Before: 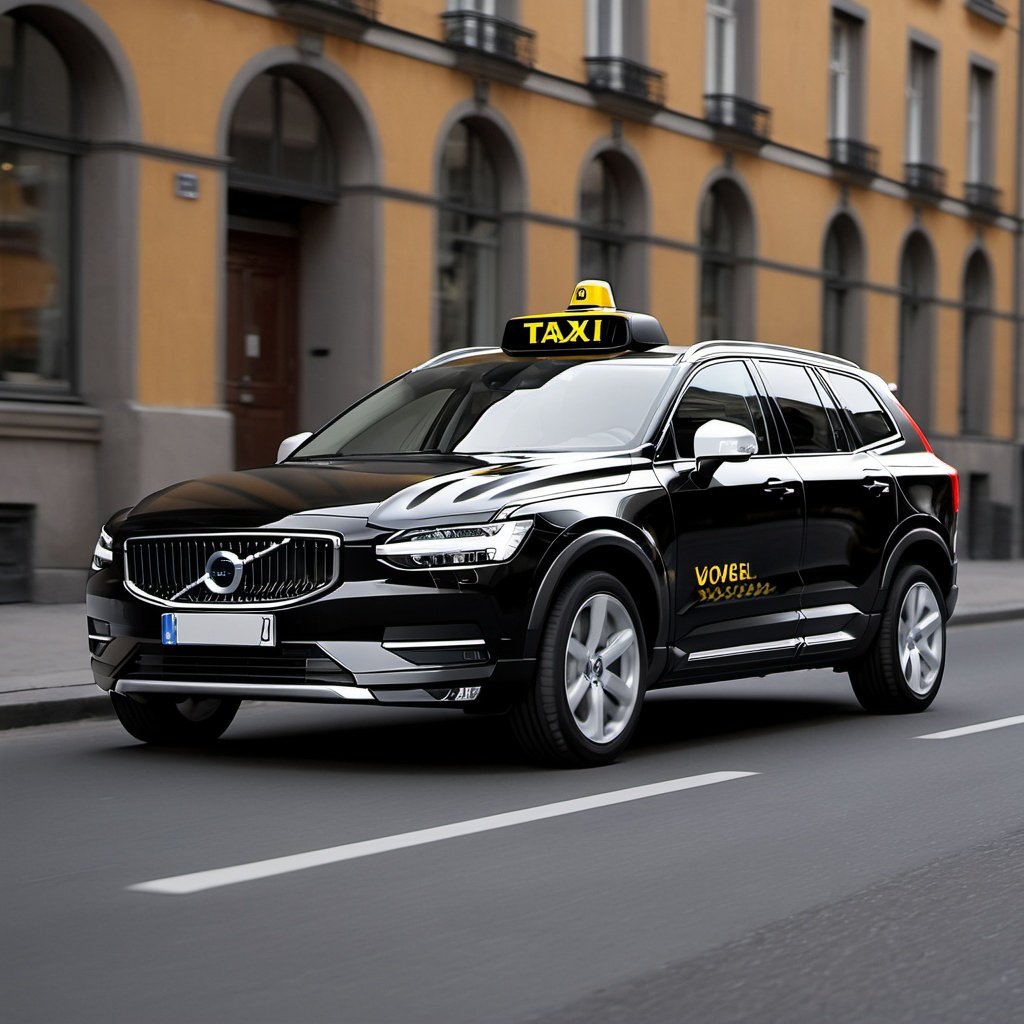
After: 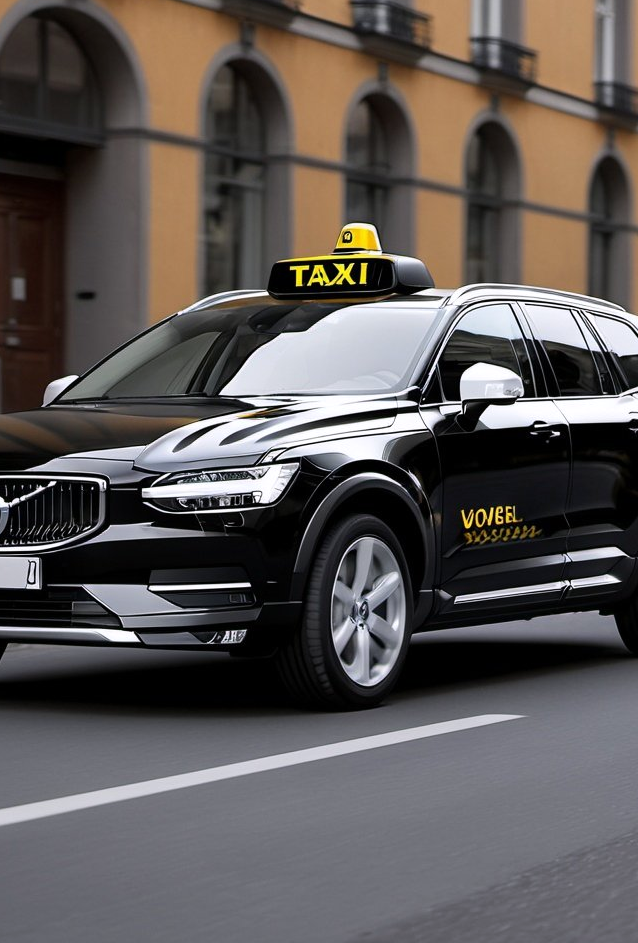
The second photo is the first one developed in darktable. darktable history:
white balance: red 1.004, blue 1.024
crop and rotate: left 22.918%, top 5.629%, right 14.711%, bottom 2.247%
